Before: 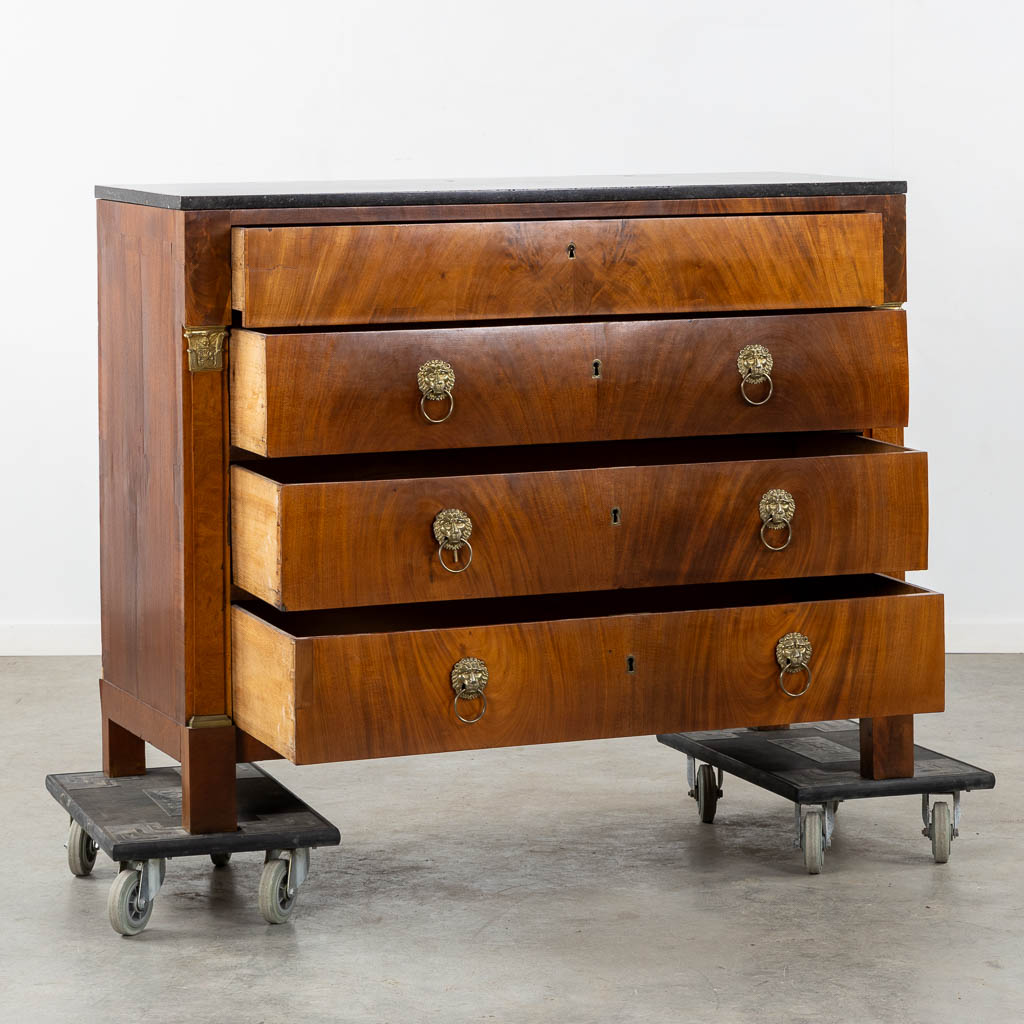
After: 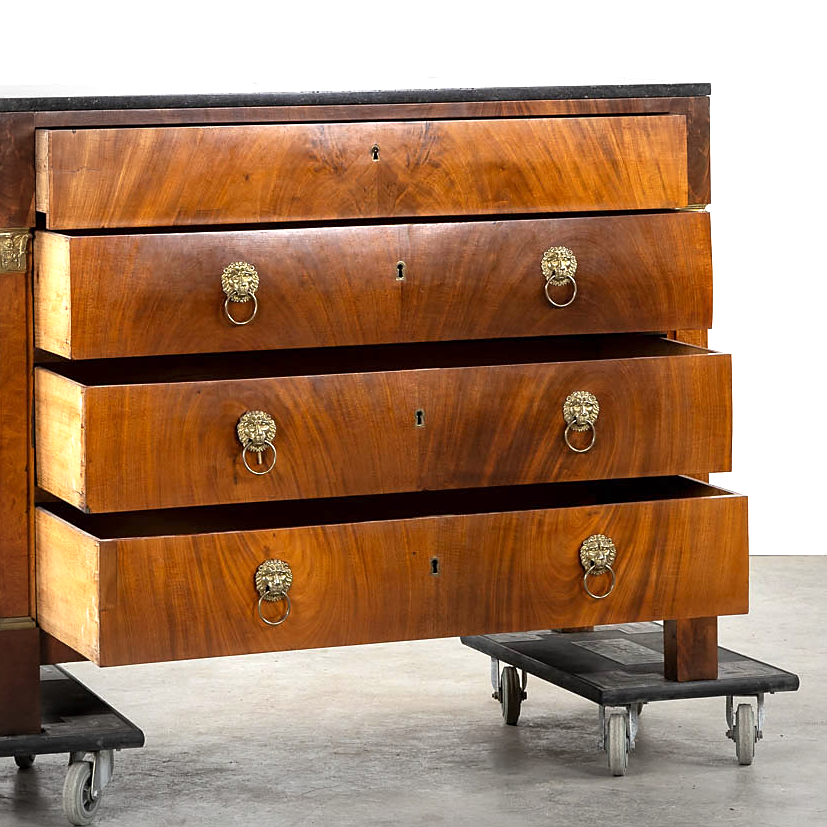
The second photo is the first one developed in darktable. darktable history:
exposure: exposure 0.74 EV, compensate highlight preservation false
vignetting: fall-off start 100%, brightness -0.282, width/height ratio 1.31
sharpen: radius 1.458, amount 0.398, threshold 1.271
crop: left 19.159%, top 9.58%, bottom 9.58%
